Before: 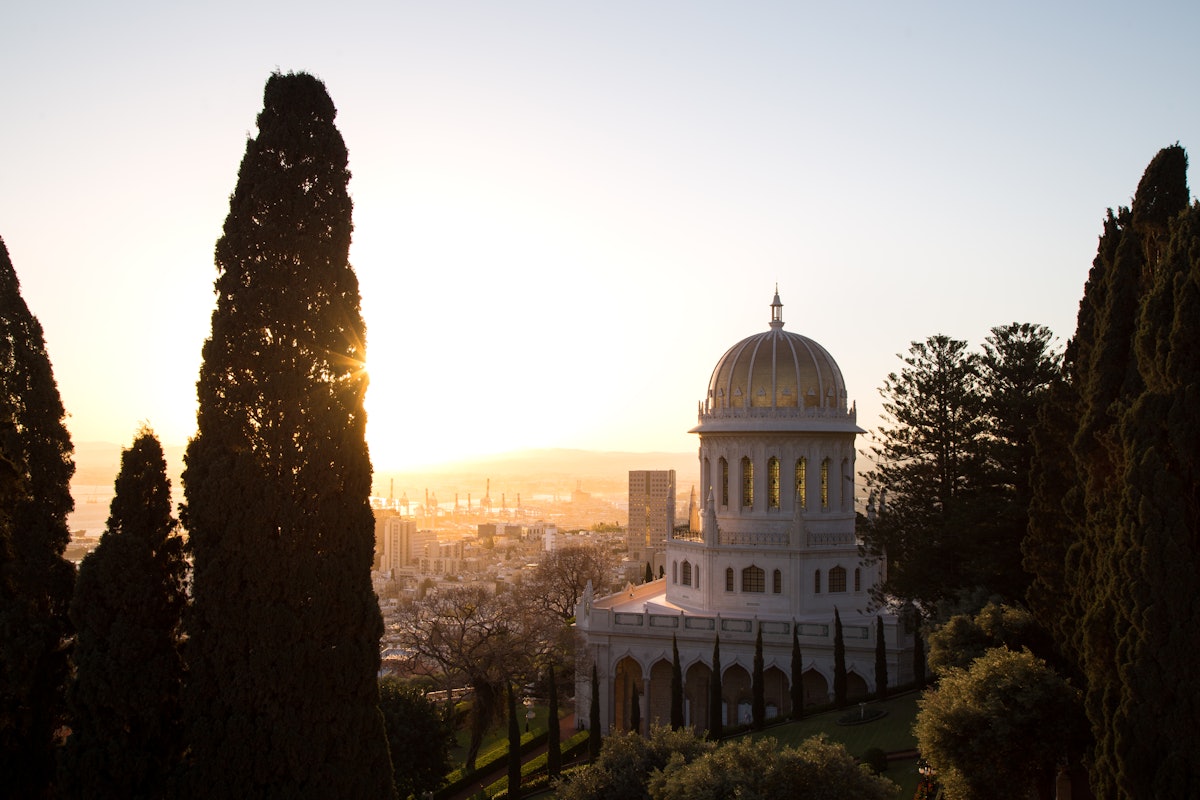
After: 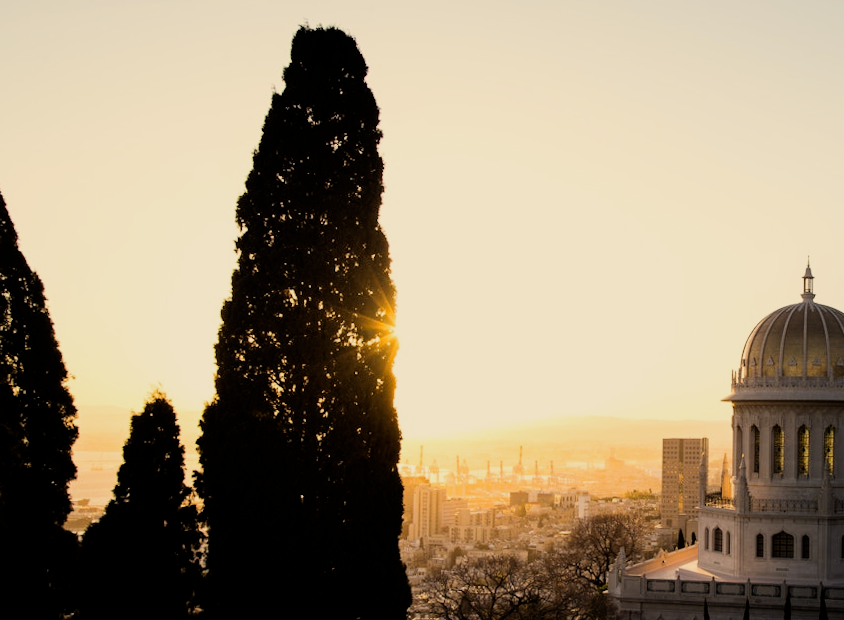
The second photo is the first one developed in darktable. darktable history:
color correction: highlights a* 1.39, highlights b* 17.83
filmic rgb: black relative exposure -5 EV, hardness 2.88, contrast 1.3, highlights saturation mix -30%
crop: right 28.885%, bottom 16.626%
rotate and perspective: rotation 0.679°, lens shift (horizontal) 0.136, crop left 0.009, crop right 0.991, crop top 0.078, crop bottom 0.95
